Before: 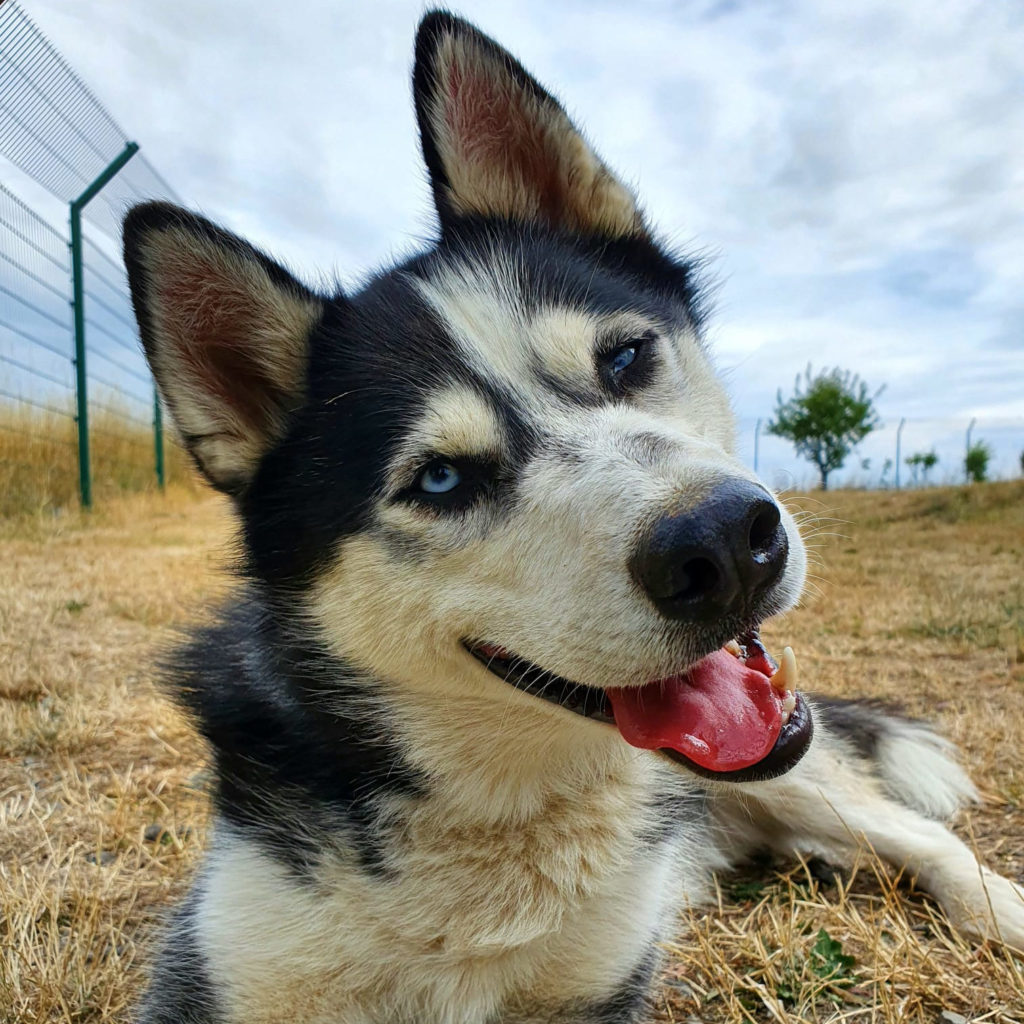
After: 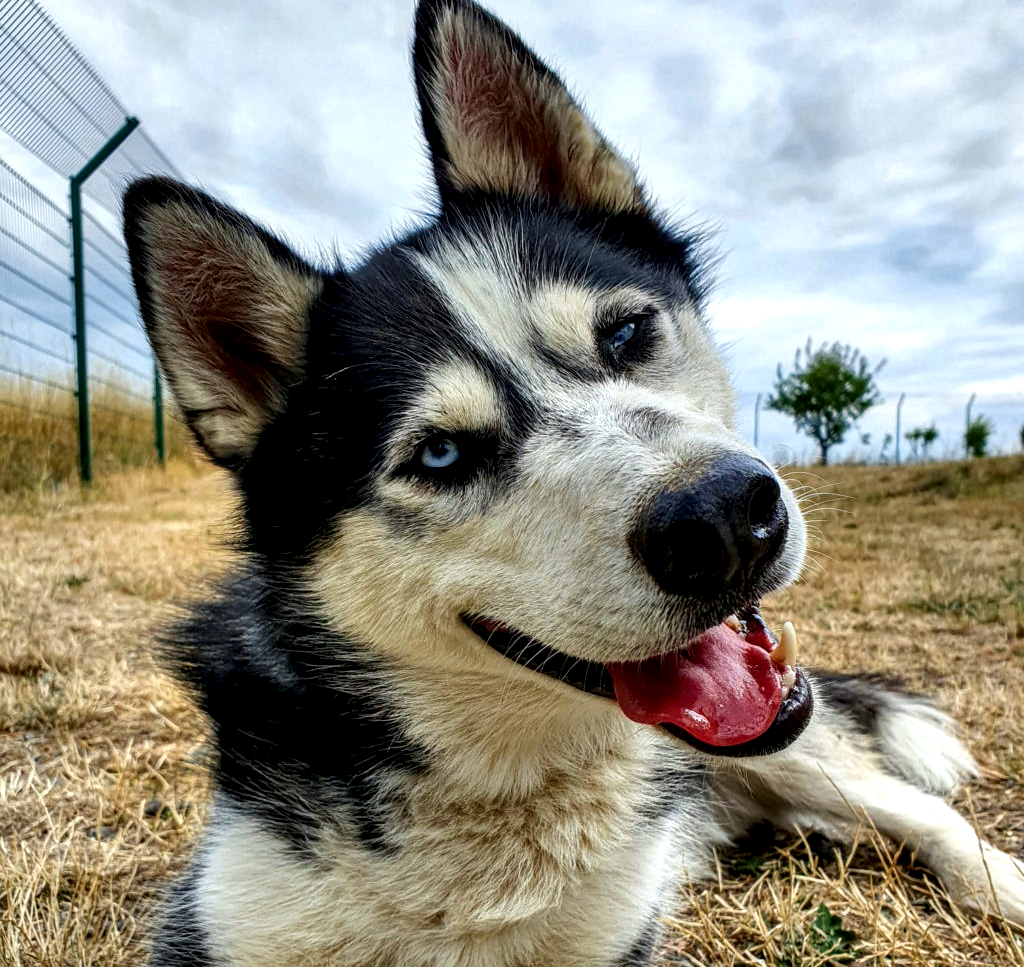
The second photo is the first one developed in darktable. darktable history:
local contrast: highlights 65%, shadows 54%, detail 169%, midtone range 0.514
crop and rotate: top 2.479%, bottom 3.018%
